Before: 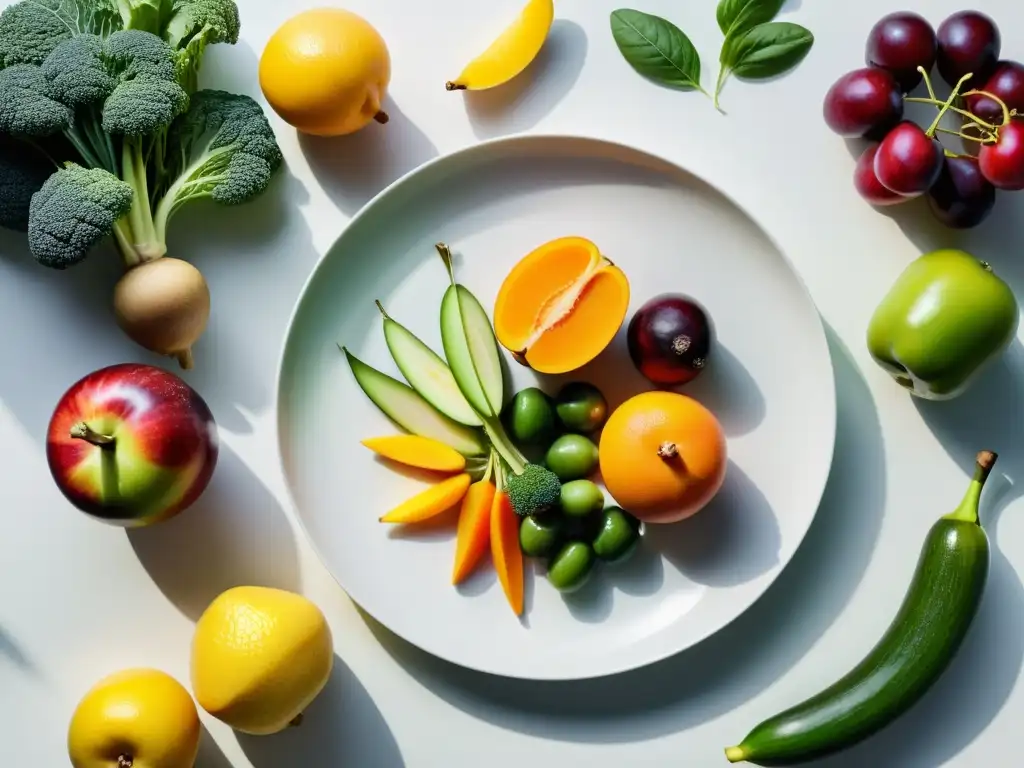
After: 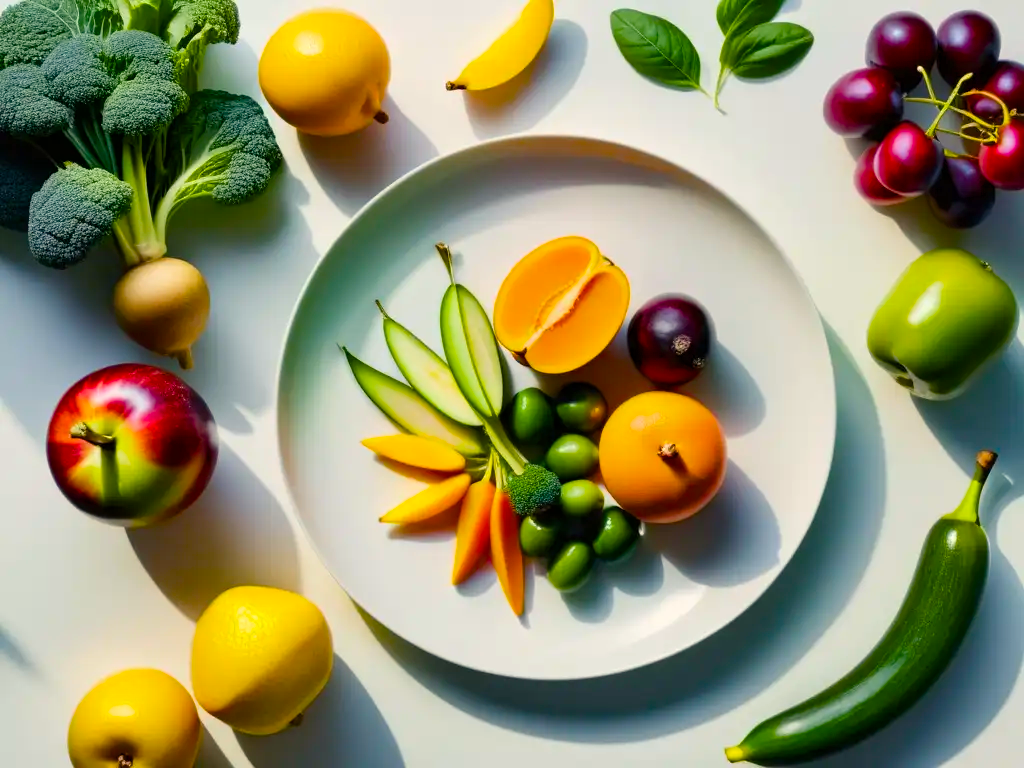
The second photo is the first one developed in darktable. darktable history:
color balance rgb: highlights gain › chroma 2.122%, highlights gain › hue 74.24°, perceptual saturation grading › global saturation 35.964%, perceptual saturation grading › shadows 35.805%, global vibrance 20%
